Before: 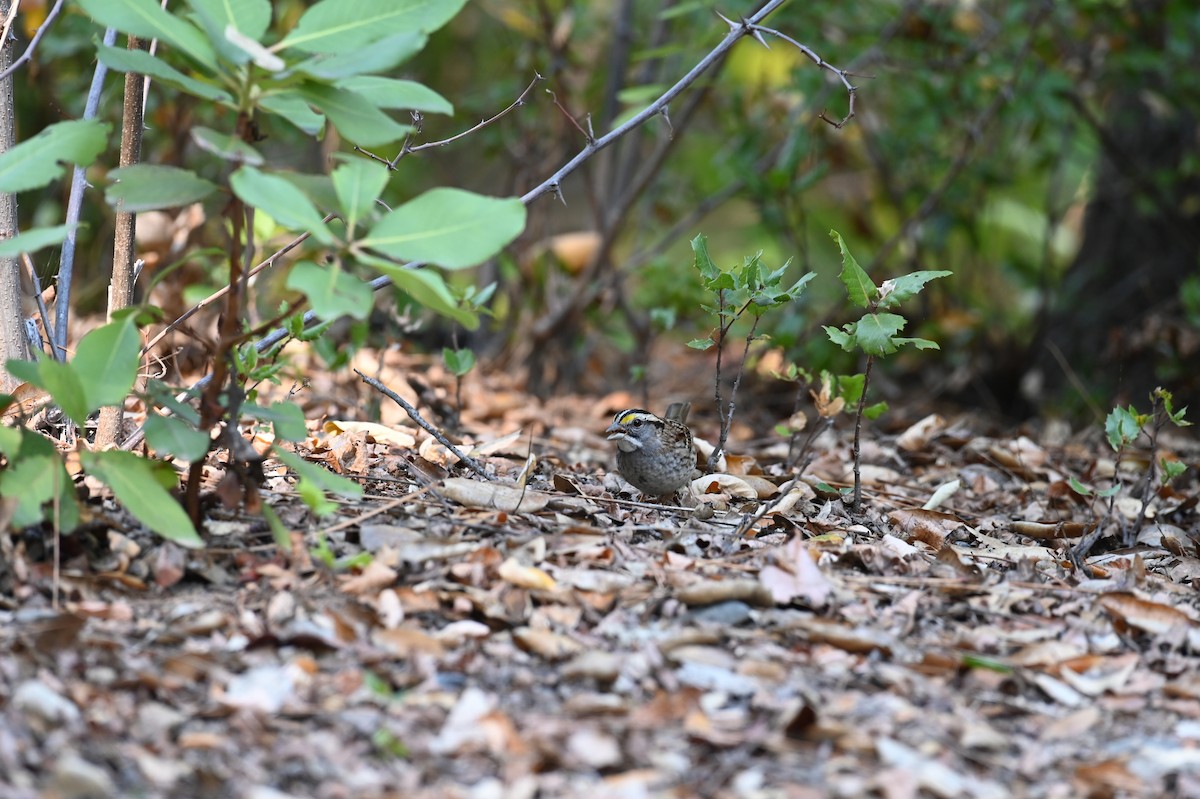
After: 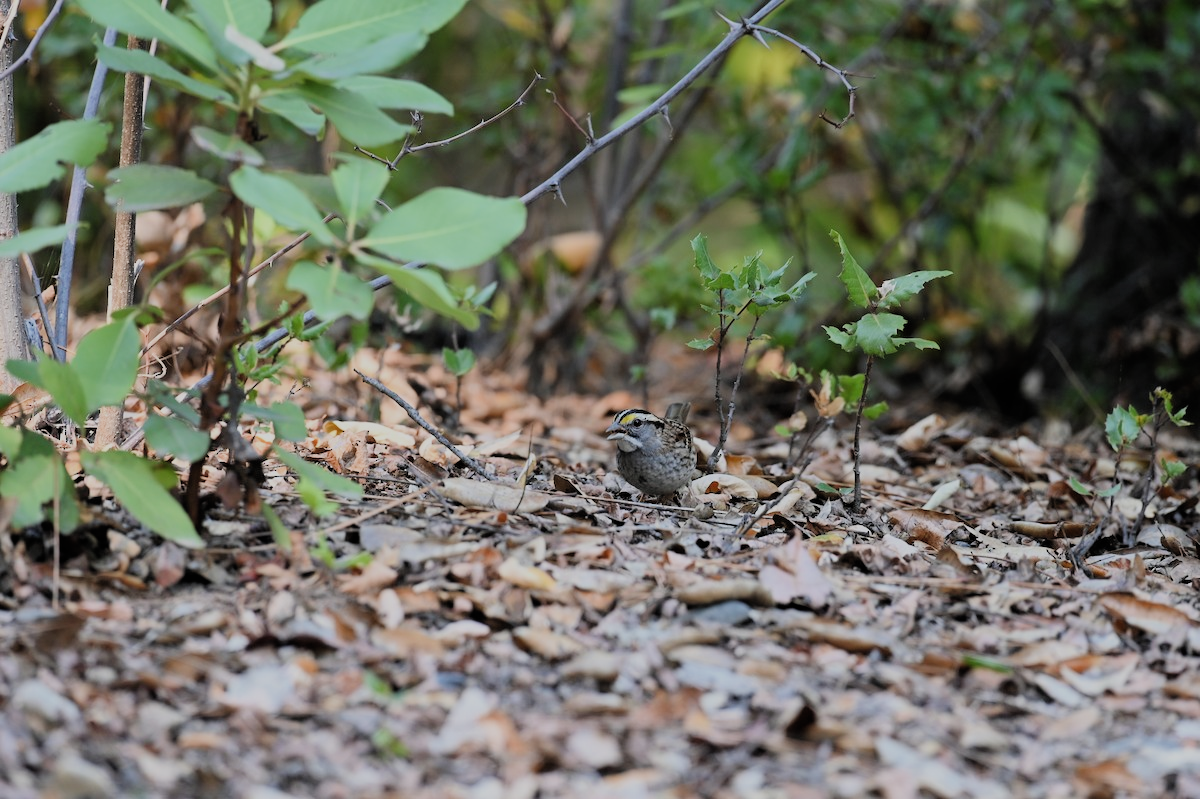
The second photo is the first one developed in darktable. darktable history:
filmic rgb: black relative exposure -7.14 EV, white relative exposure 5.39 EV, hardness 3.03, add noise in highlights 0, preserve chrominance max RGB, color science v3 (2019), use custom middle-gray values true, contrast in highlights soft
